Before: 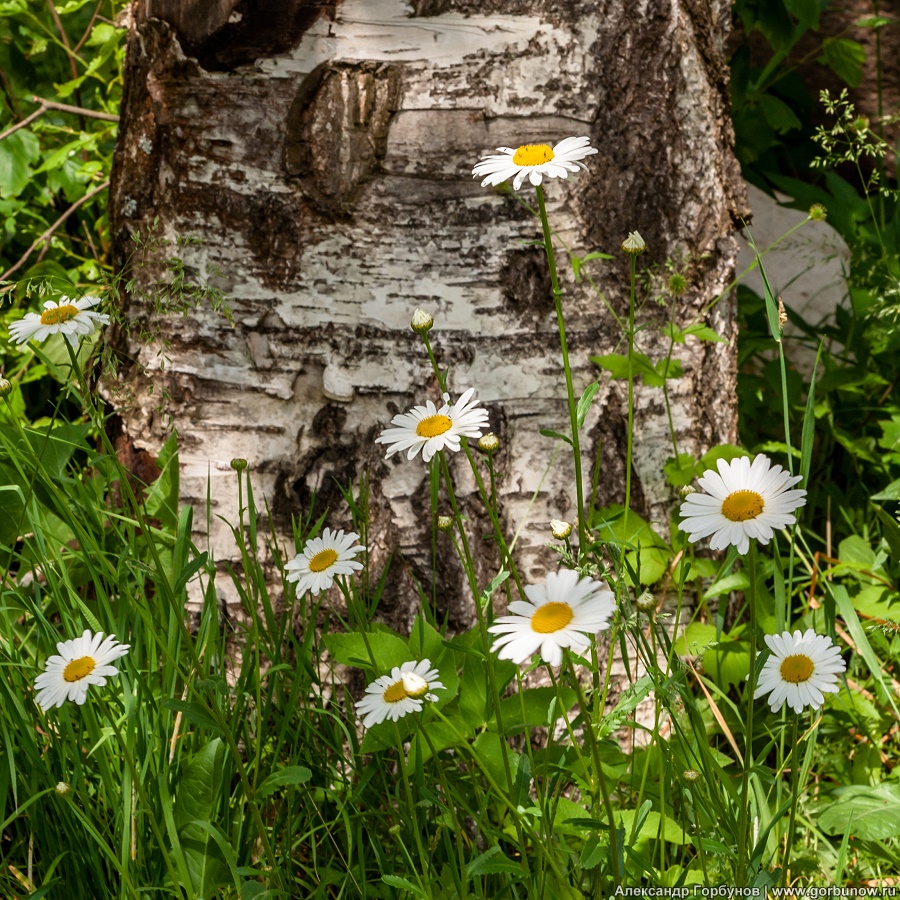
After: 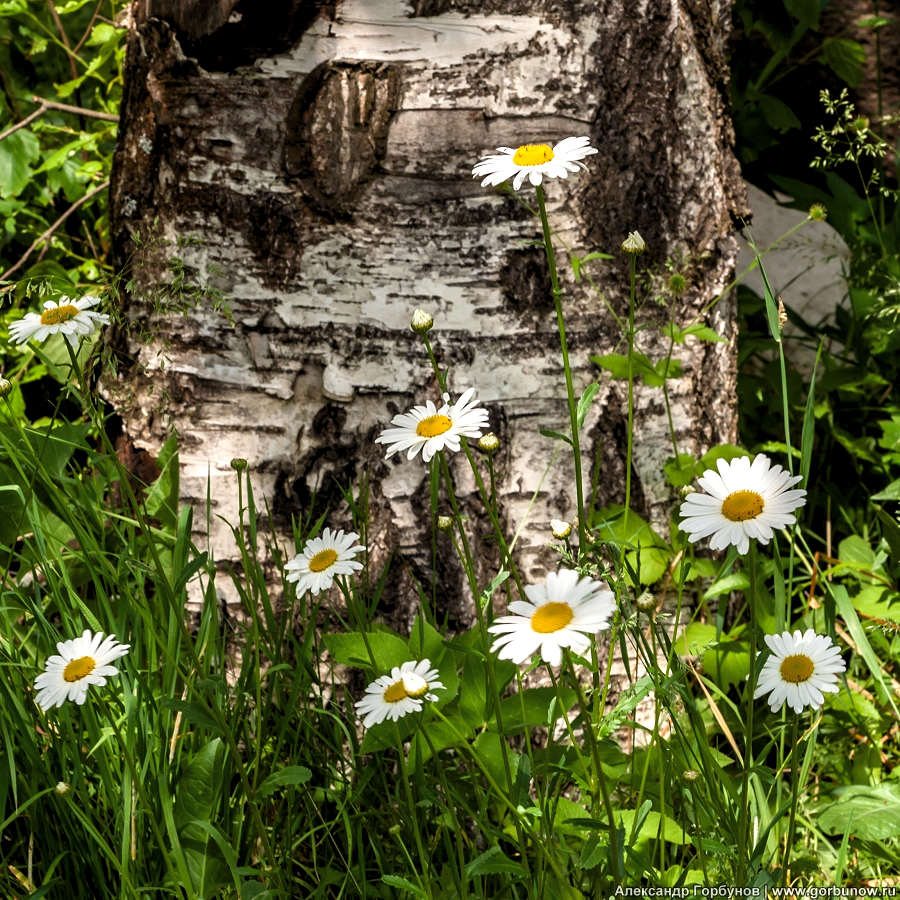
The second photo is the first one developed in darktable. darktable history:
levels: gray 50.79%, levels [0.052, 0.496, 0.908]
